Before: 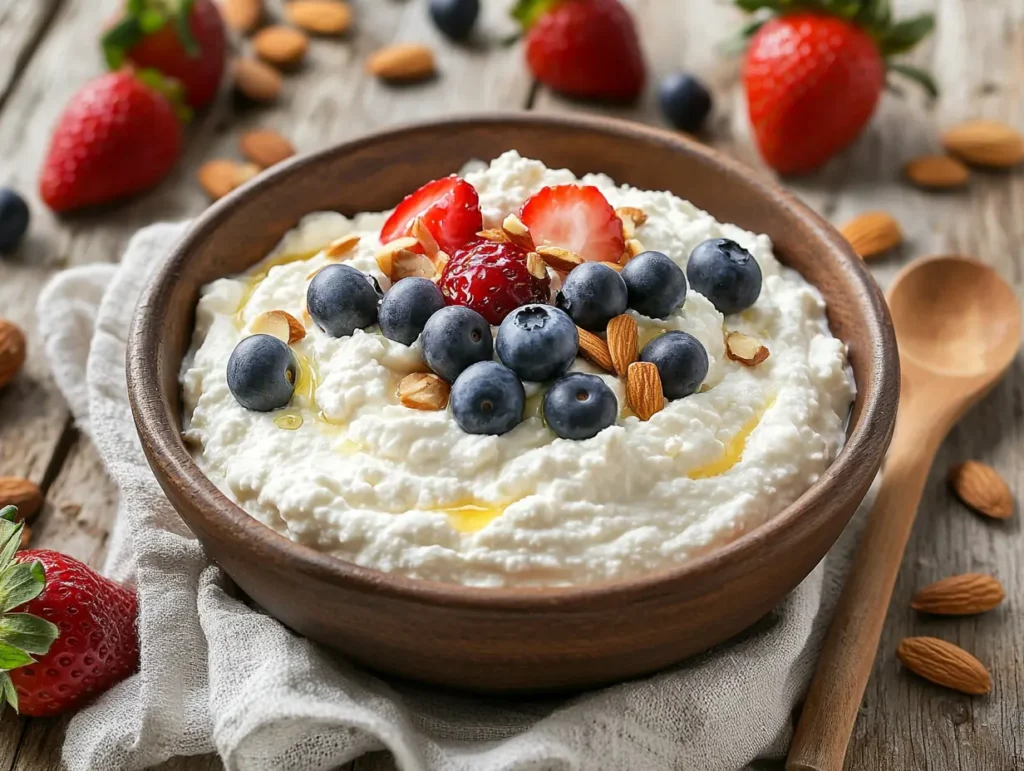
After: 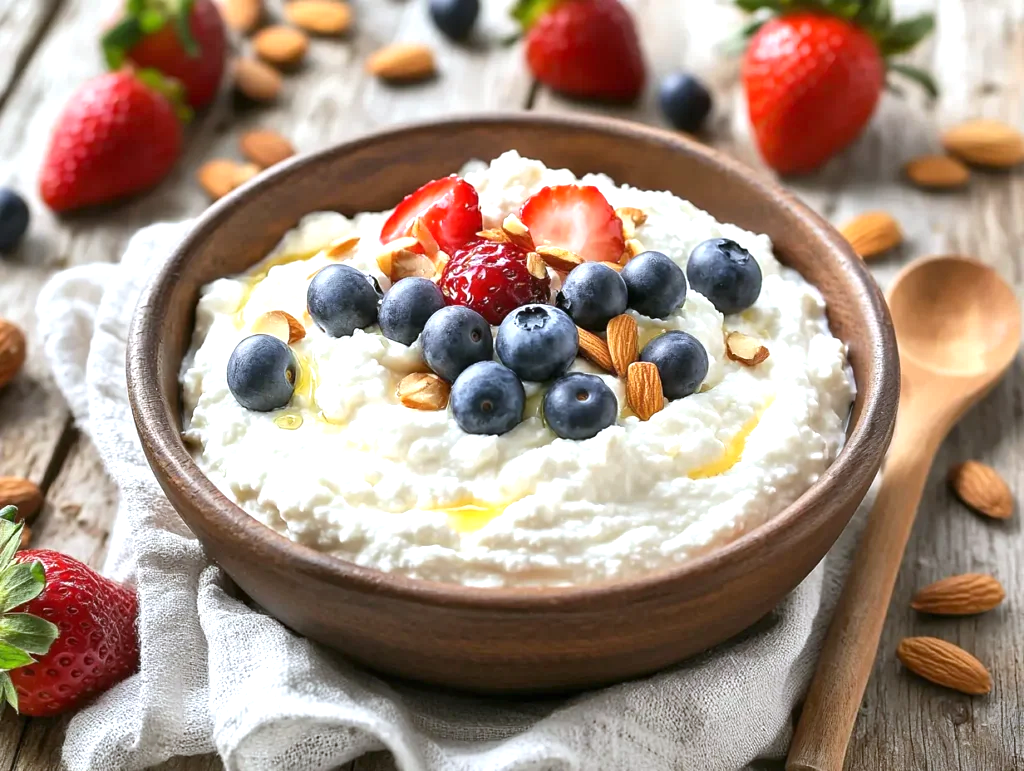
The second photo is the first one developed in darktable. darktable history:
exposure: black level correction 0, exposure 0.7 EV, compensate highlight preservation false
white balance: red 0.967, blue 1.049
